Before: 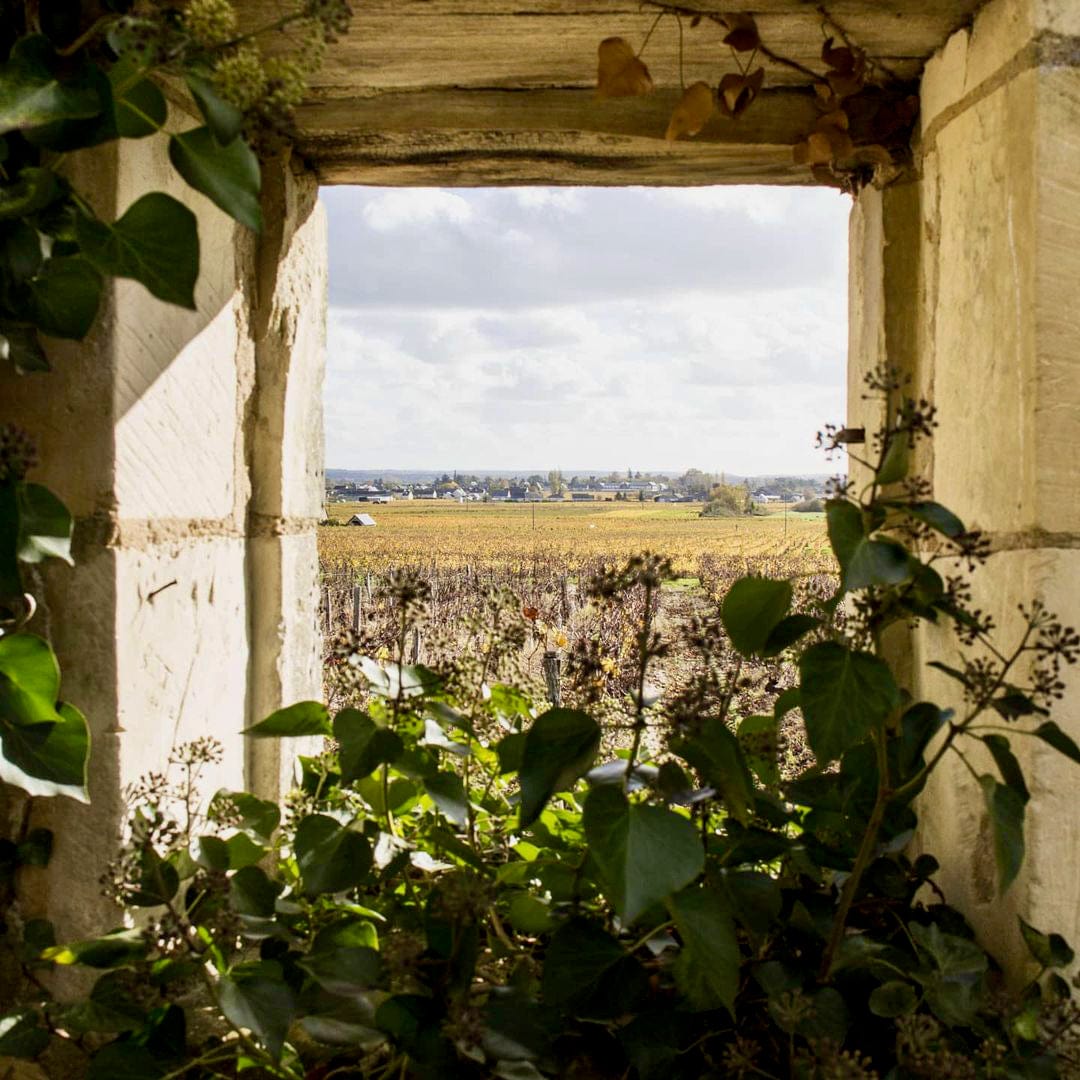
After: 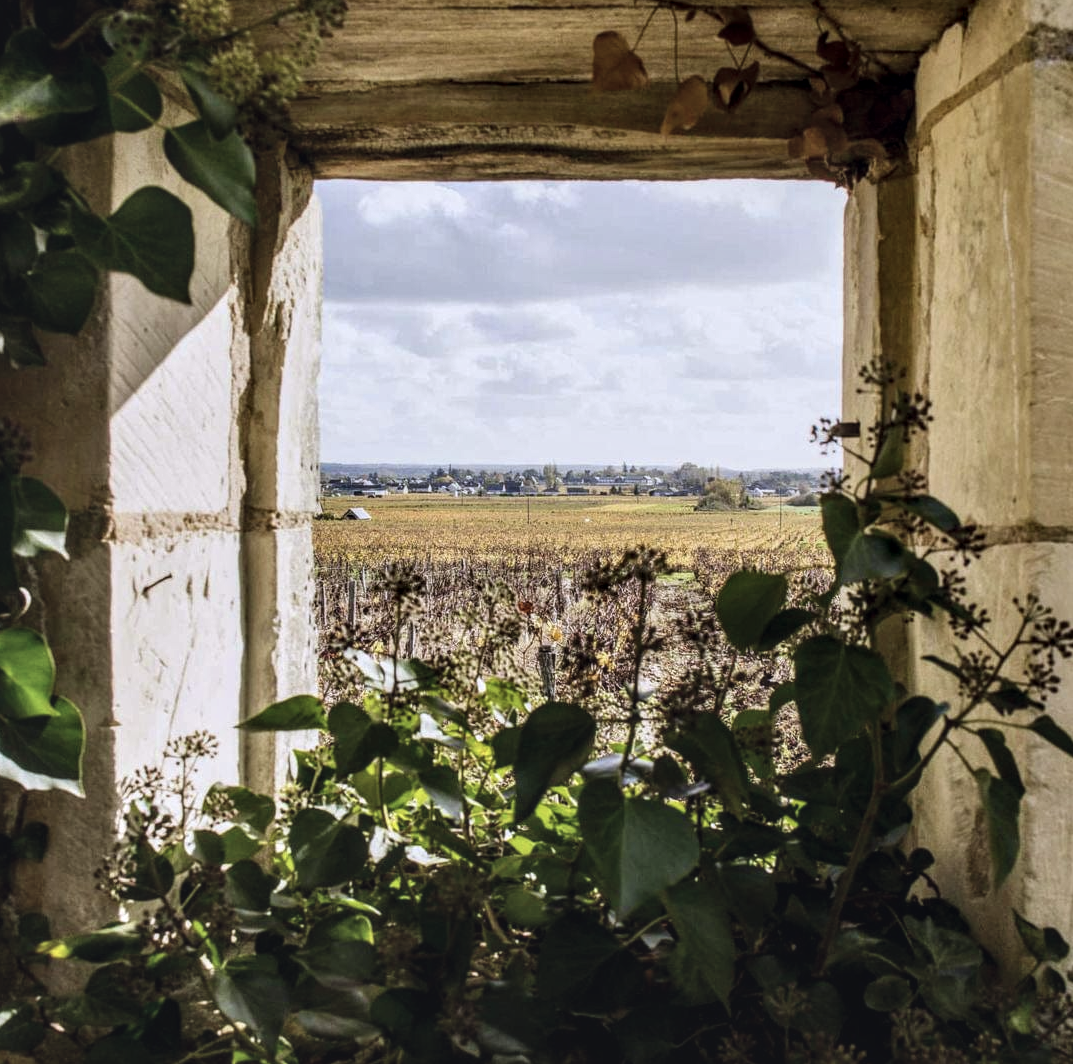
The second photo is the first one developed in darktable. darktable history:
color calibration: illuminant as shot in camera, x 0.358, y 0.373, temperature 4628.91 K, saturation algorithm version 1 (2020)
crop: left 0.47%, top 0.587%, right 0.126%, bottom 0.884%
exposure: black level correction -0.015, exposure -0.507 EV, compensate exposure bias true, compensate highlight preservation false
local contrast: highlights 60%, shadows 62%, detail 160%
